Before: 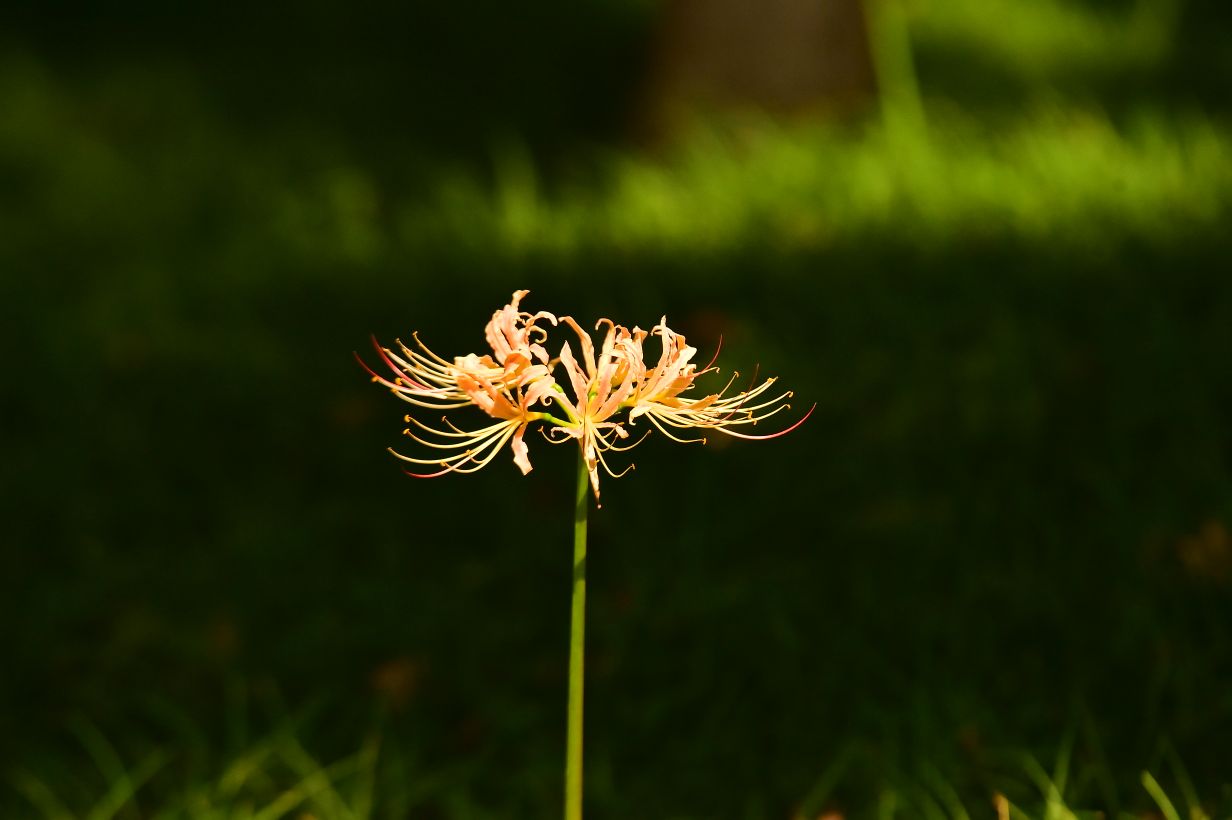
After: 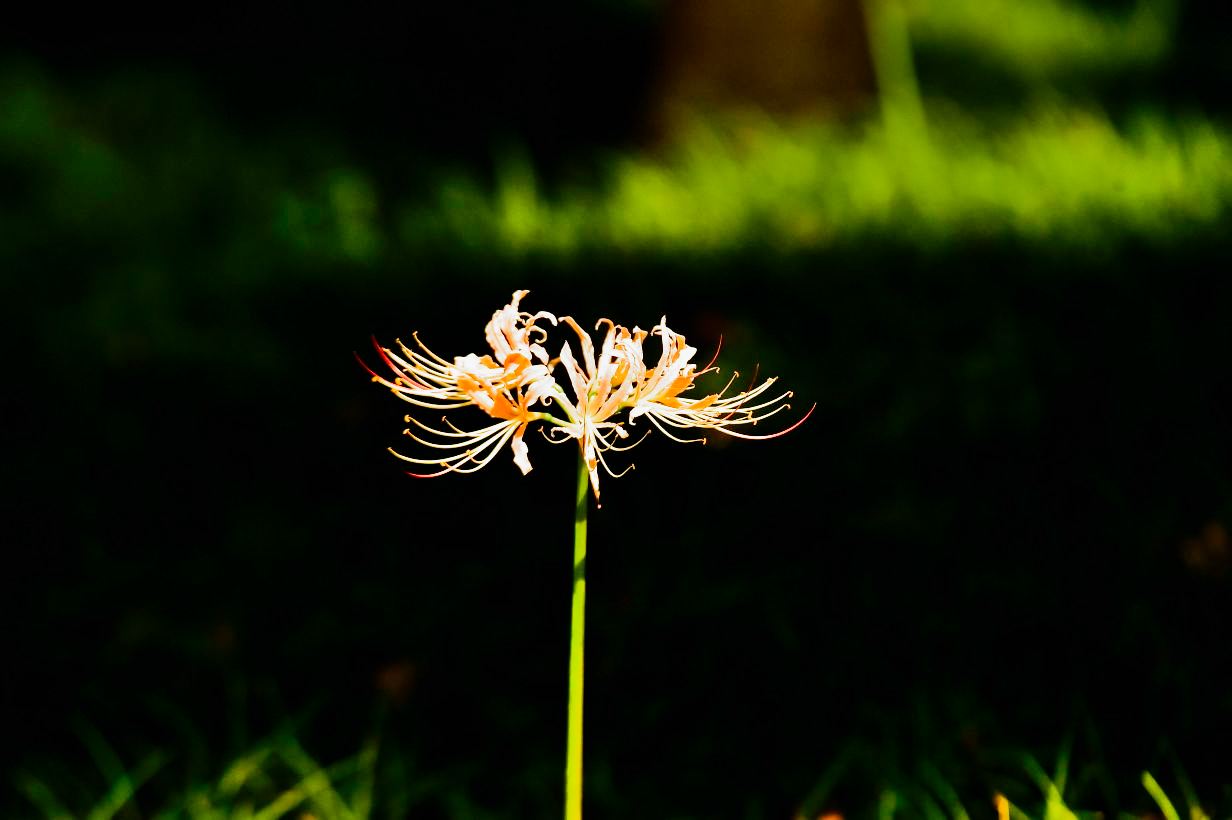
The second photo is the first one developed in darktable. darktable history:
filmic rgb: black relative exposure -8.2 EV, white relative exposure 2.2 EV, threshold 3 EV, hardness 7.11, latitude 75%, contrast 1.325, highlights saturation mix -2%, shadows ↔ highlights balance 30%, preserve chrominance no, color science v5 (2021), contrast in shadows safe, contrast in highlights safe, enable highlight reconstruction true
shadows and highlights: white point adjustment -3.64, highlights -63.34, highlights color adjustment 42%, soften with gaussian
